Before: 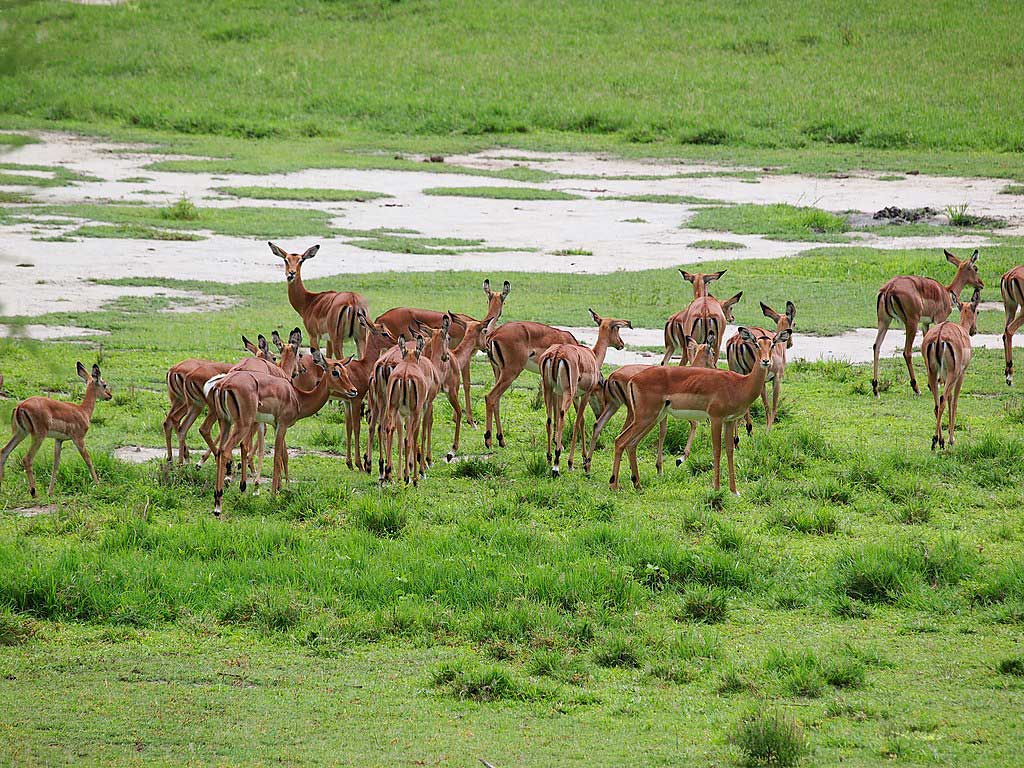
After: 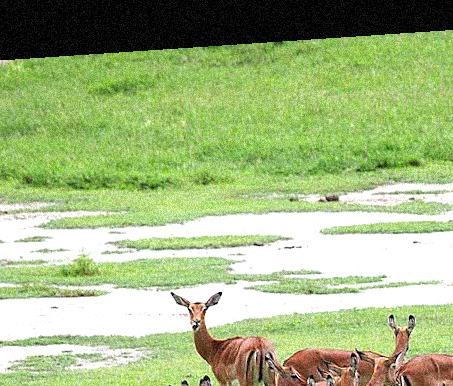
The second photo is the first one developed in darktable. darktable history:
exposure: black level correction 0, exposure 0.7 EV, compensate exposure bias true, compensate highlight preservation false
white balance: red 0.986, blue 1.01
grain: coarseness 46.9 ISO, strength 50.21%, mid-tones bias 0%
rotate and perspective: rotation -4.2°, shear 0.006, automatic cropping off
crop and rotate: left 10.817%, top 0.062%, right 47.194%, bottom 53.626%
